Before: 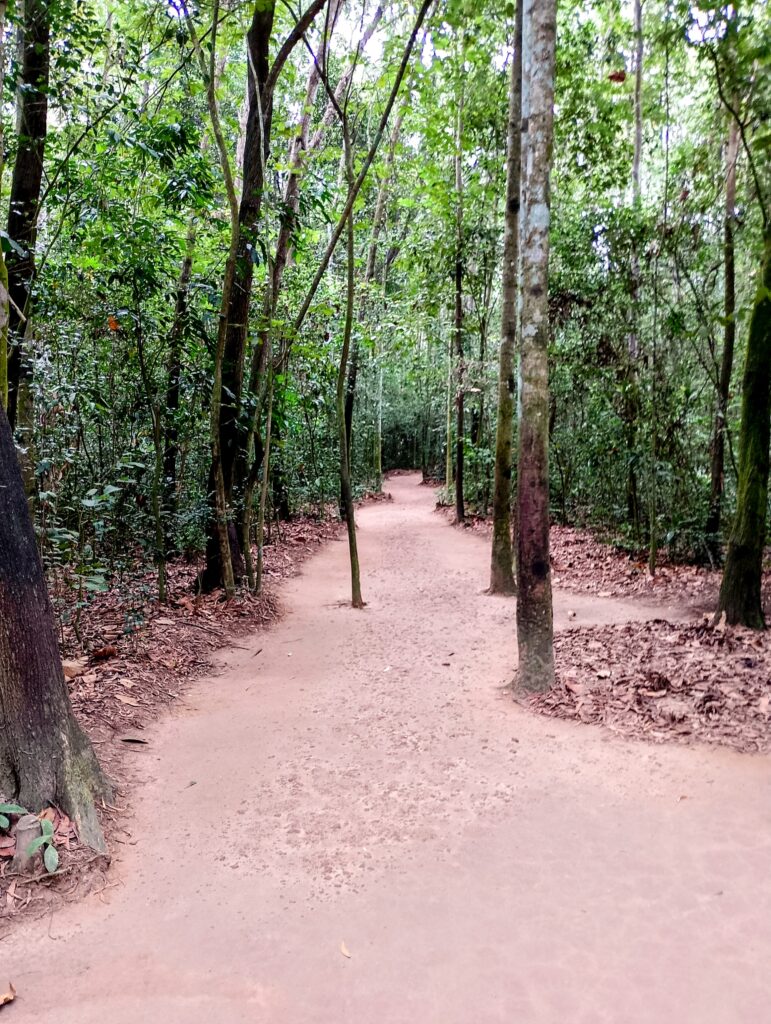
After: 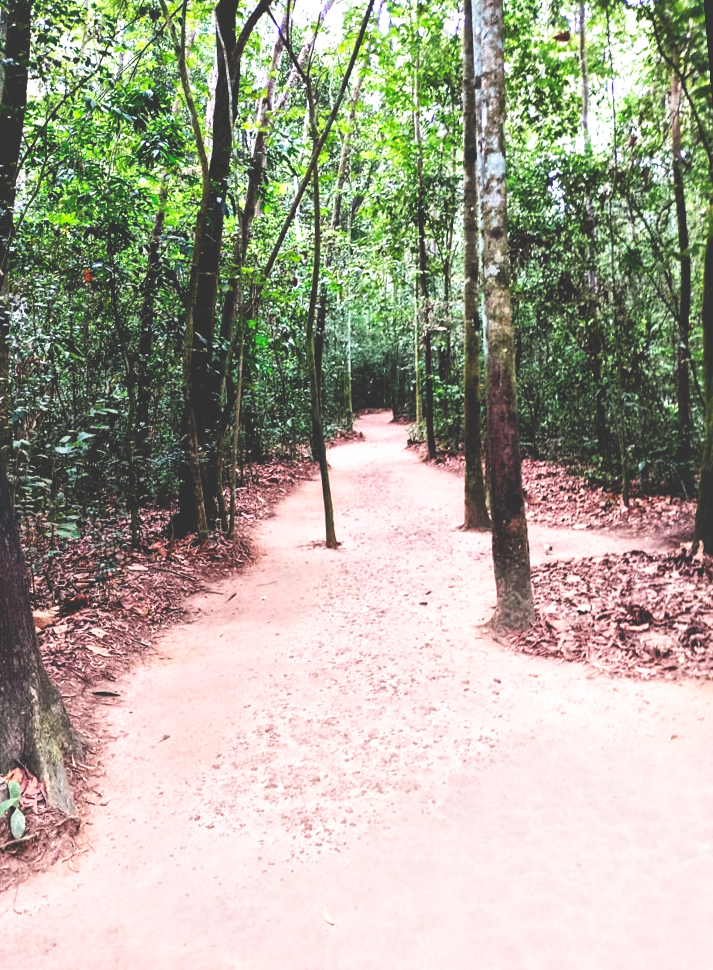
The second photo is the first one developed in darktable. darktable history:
base curve: curves: ch0 [(0, 0.036) (0.007, 0.037) (0.604, 0.887) (1, 1)], preserve colors none
rotate and perspective: rotation -1.68°, lens shift (vertical) -0.146, crop left 0.049, crop right 0.912, crop top 0.032, crop bottom 0.96
local contrast: mode bilateral grid, contrast 20, coarseness 50, detail 132%, midtone range 0.2
